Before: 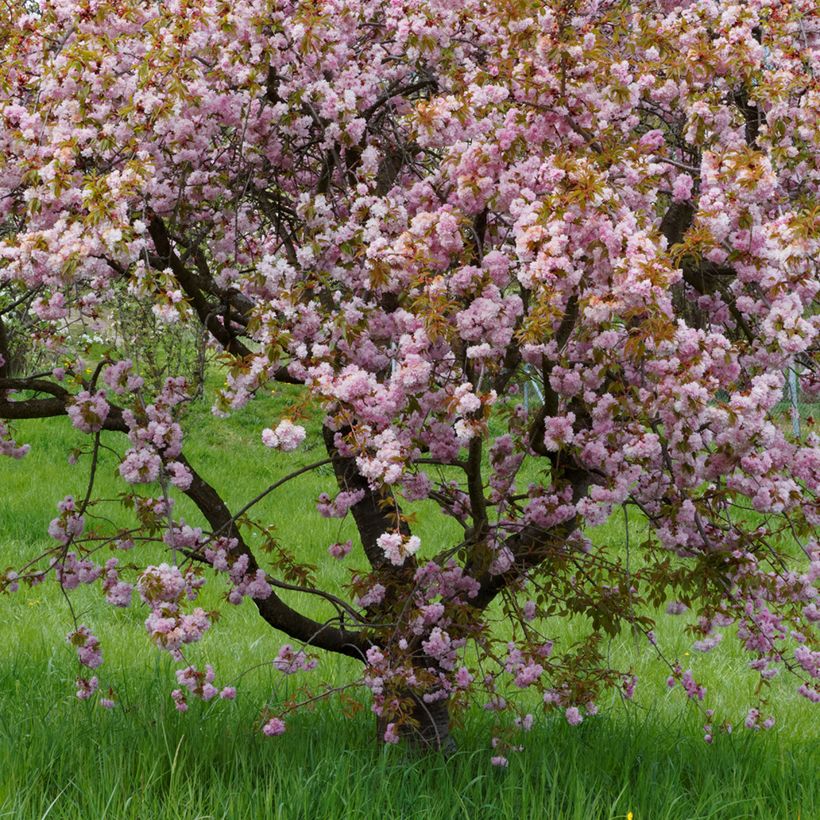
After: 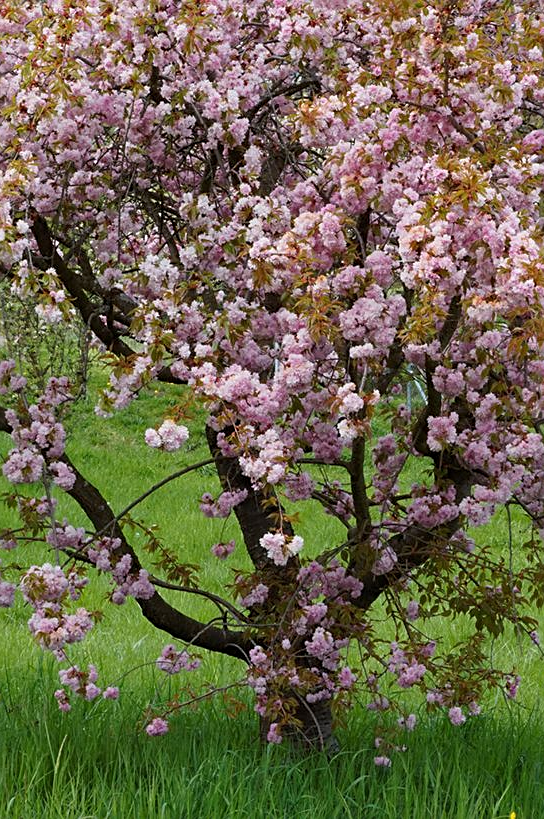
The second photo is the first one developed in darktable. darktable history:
sharpen: on, module defaults
crop and rotate: left 14.297%, right 19.279%
